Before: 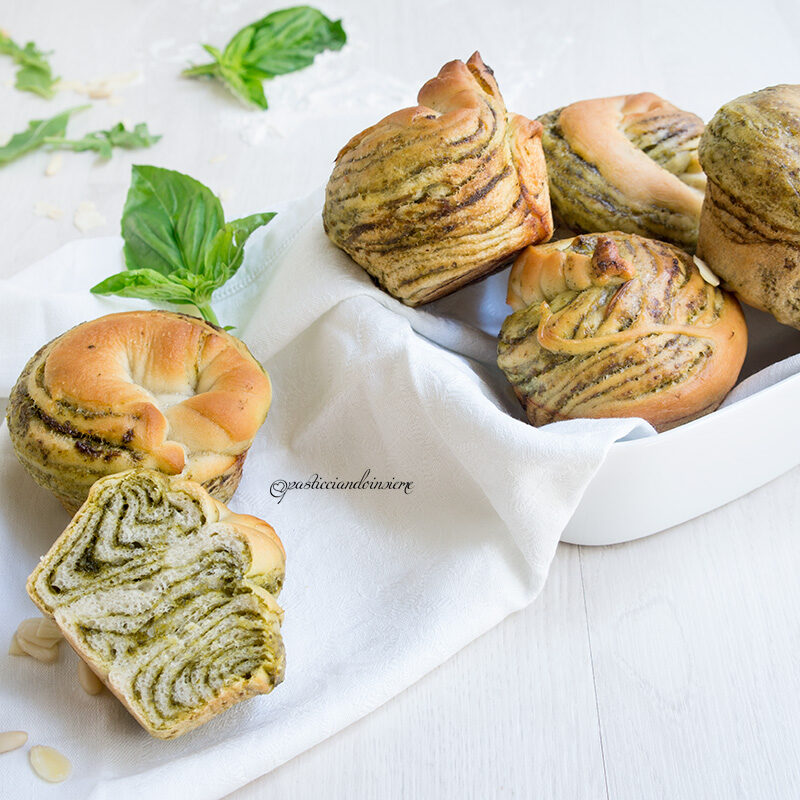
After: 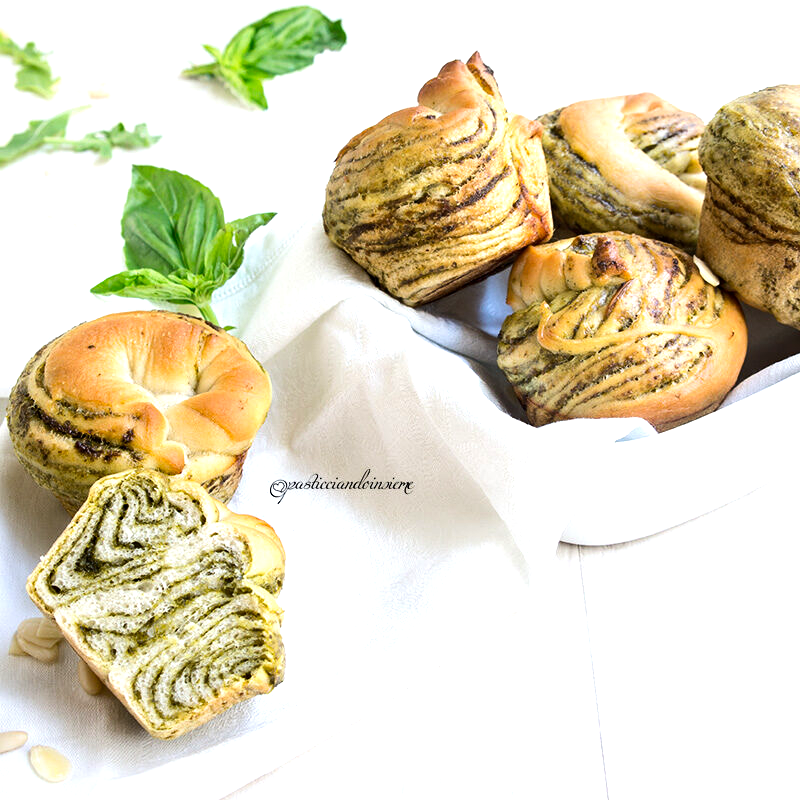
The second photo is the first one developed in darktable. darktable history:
tone equalizer: -8 EV -0.75 EV, -7 EV -0.7 EV, -6 EV -0.6 EV, -5 EV -0.4 EV, -3 EV 0.4 EV, -2 EV 0.6 EV, -1 EV 0.7 EV, +0 EV 0.75 EV, edges refinement/feathering 500, mask exposure compensation -1.57 EV, preserve details no
haze removal: compatibility mode true, adaptive false
